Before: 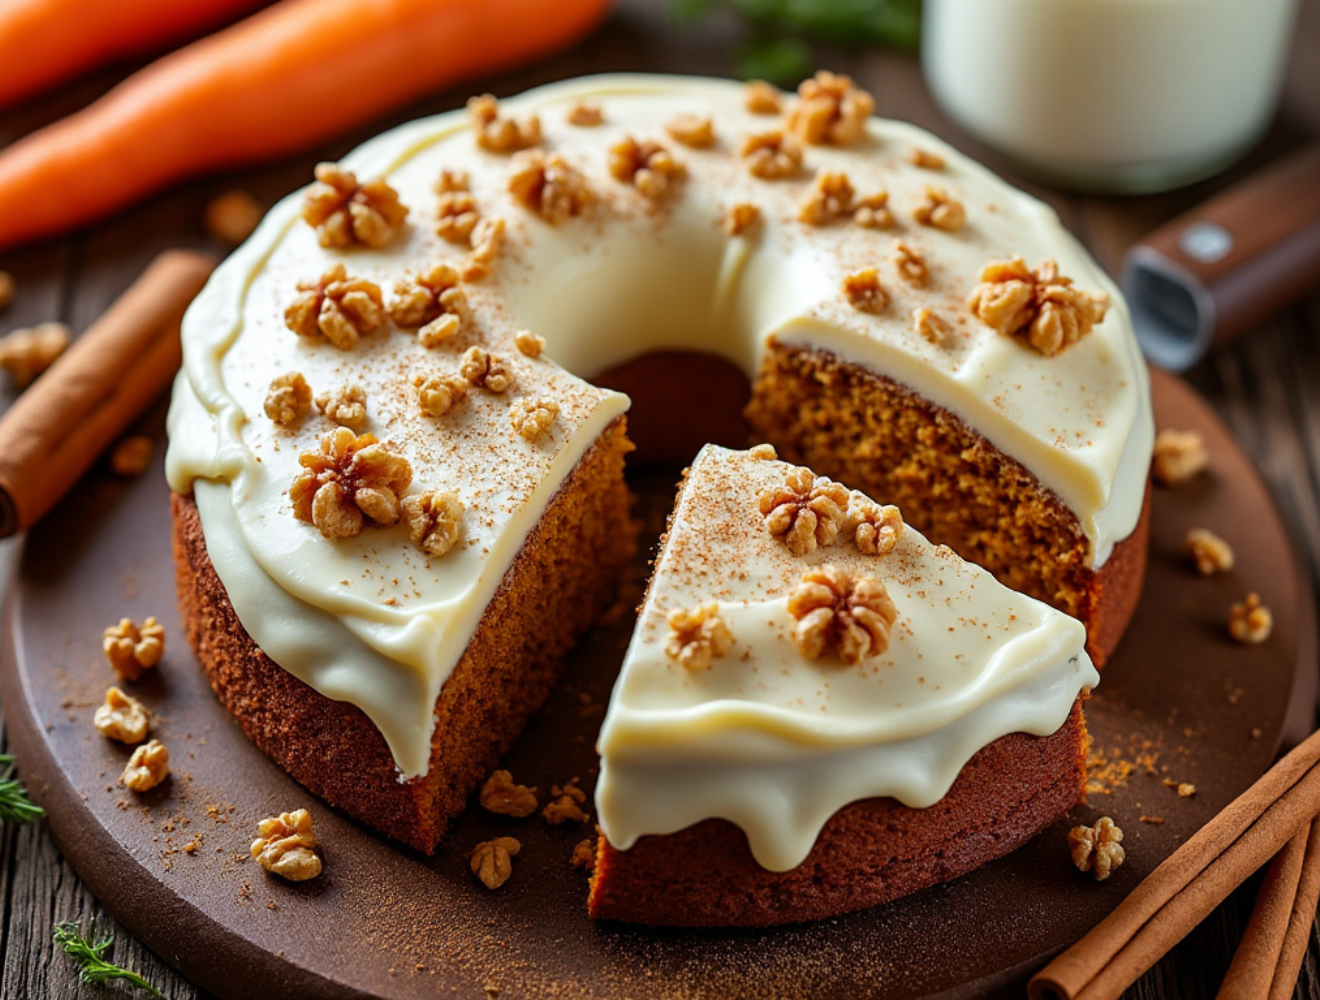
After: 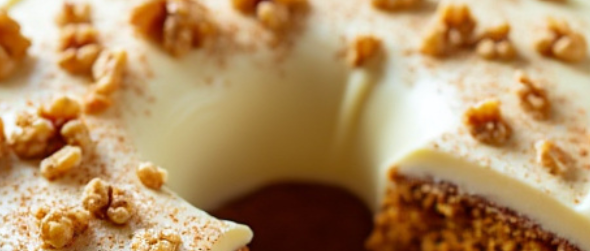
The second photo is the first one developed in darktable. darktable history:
crop: left 28.64%, top 16.832%, right 26.637%, bottom 58.055%
velvia: on, module defaults
